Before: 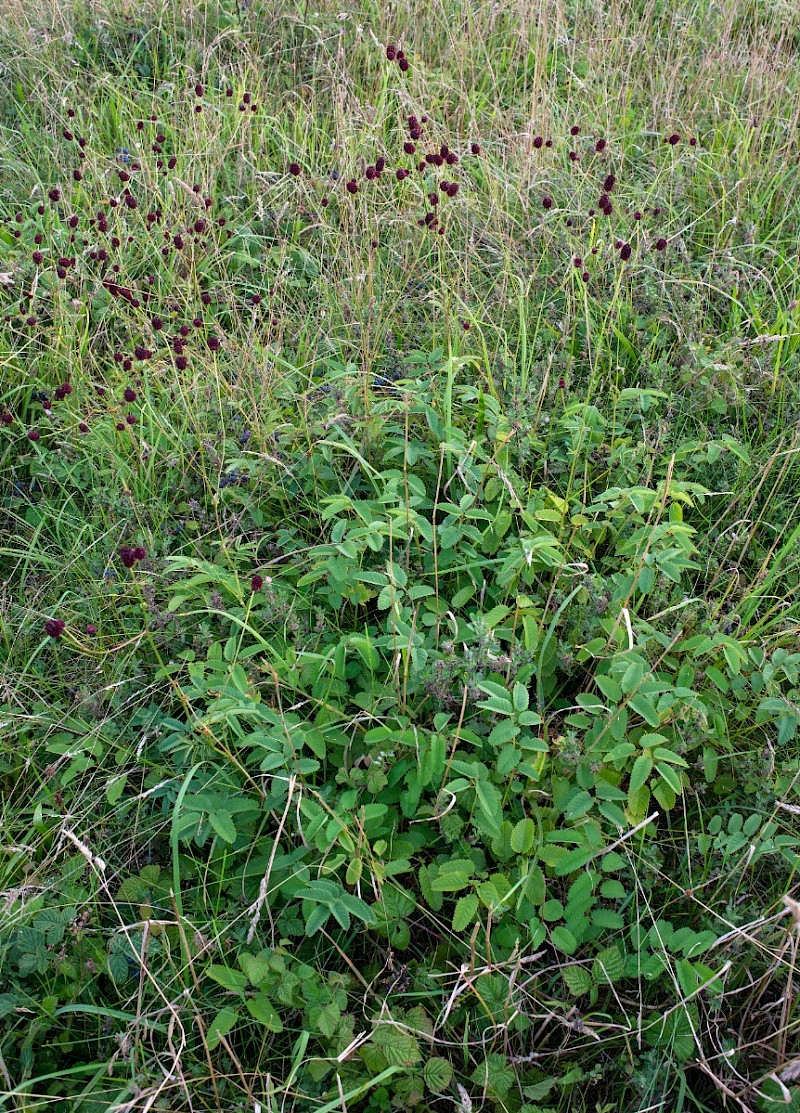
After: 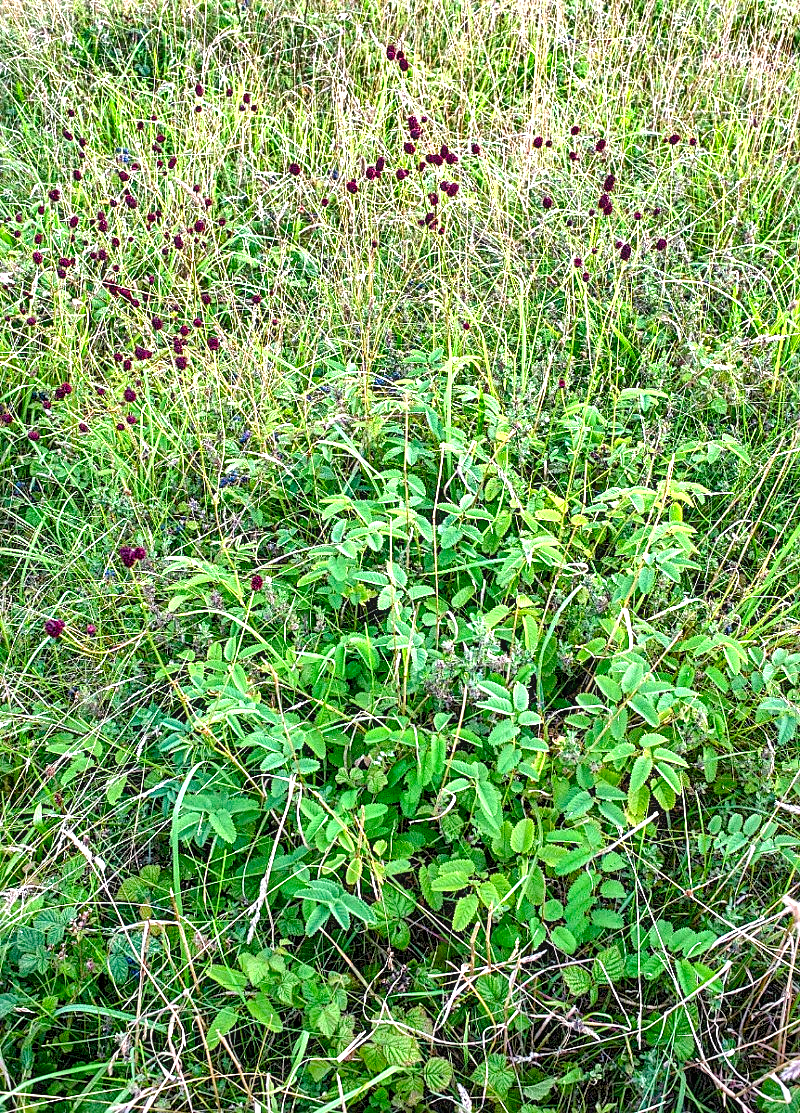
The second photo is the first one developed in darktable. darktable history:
exposure: exposure 1.235 EV, compensate highlight preservation false
shadows and highlights: white point adjustment 1.04, soften with gaussian
contrast brightness saturation: contrast 0.038, saturation 0.156
local contrast: on, module defaults
sharpen: on, module defaults
color balance rgb: global offset › hue 171.51°, perceptual saturation grading › global saturation 20%, perceptual saturation grading › highlights -25.471%, perceptual saturation grading › shadows 25.391%
